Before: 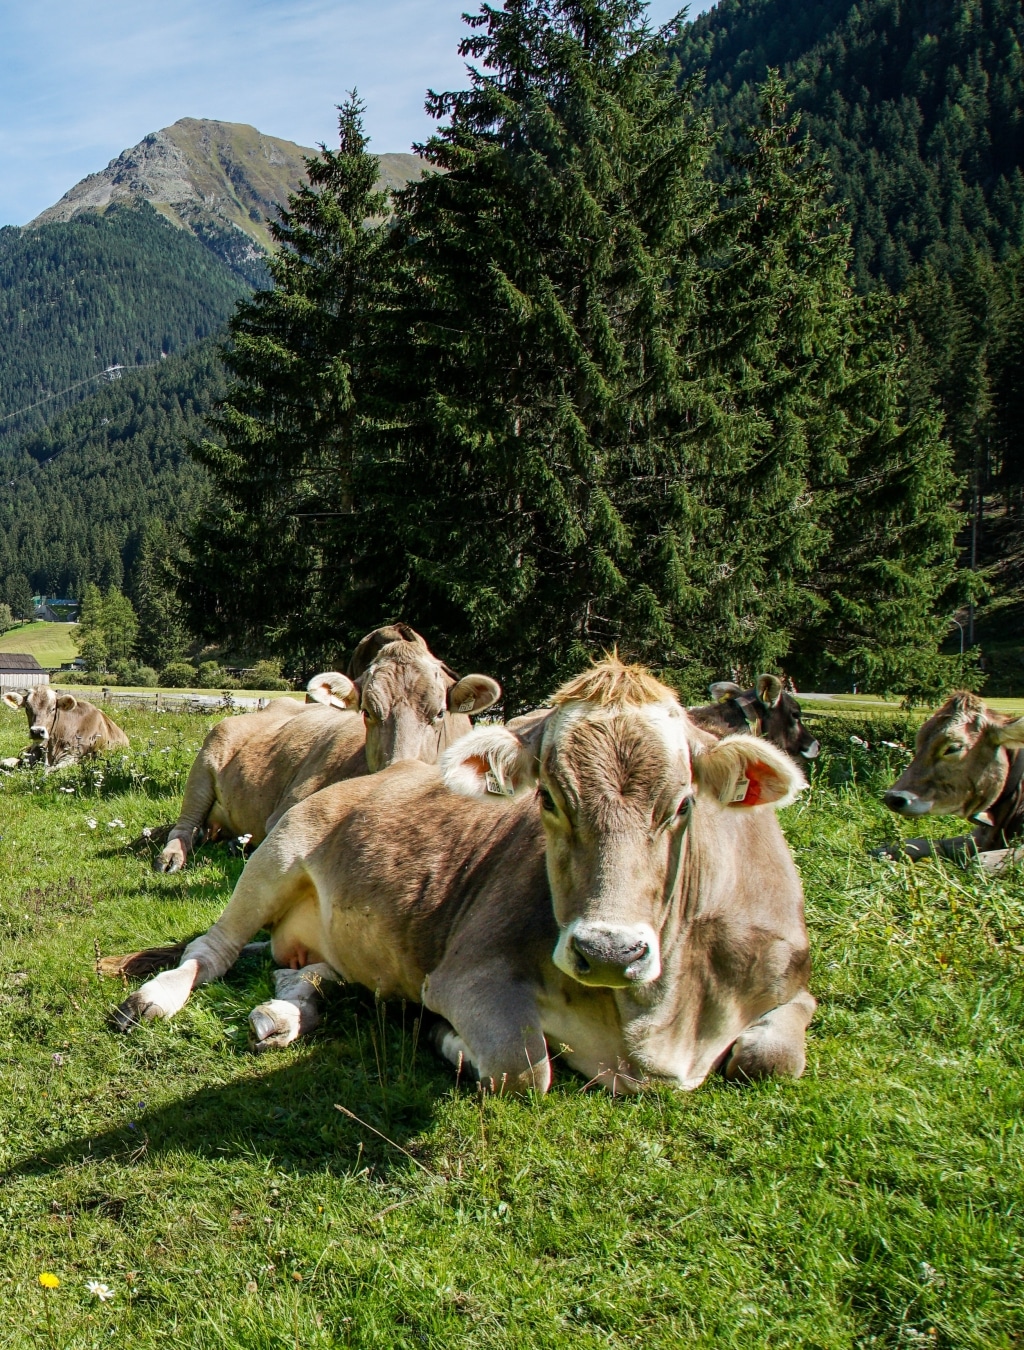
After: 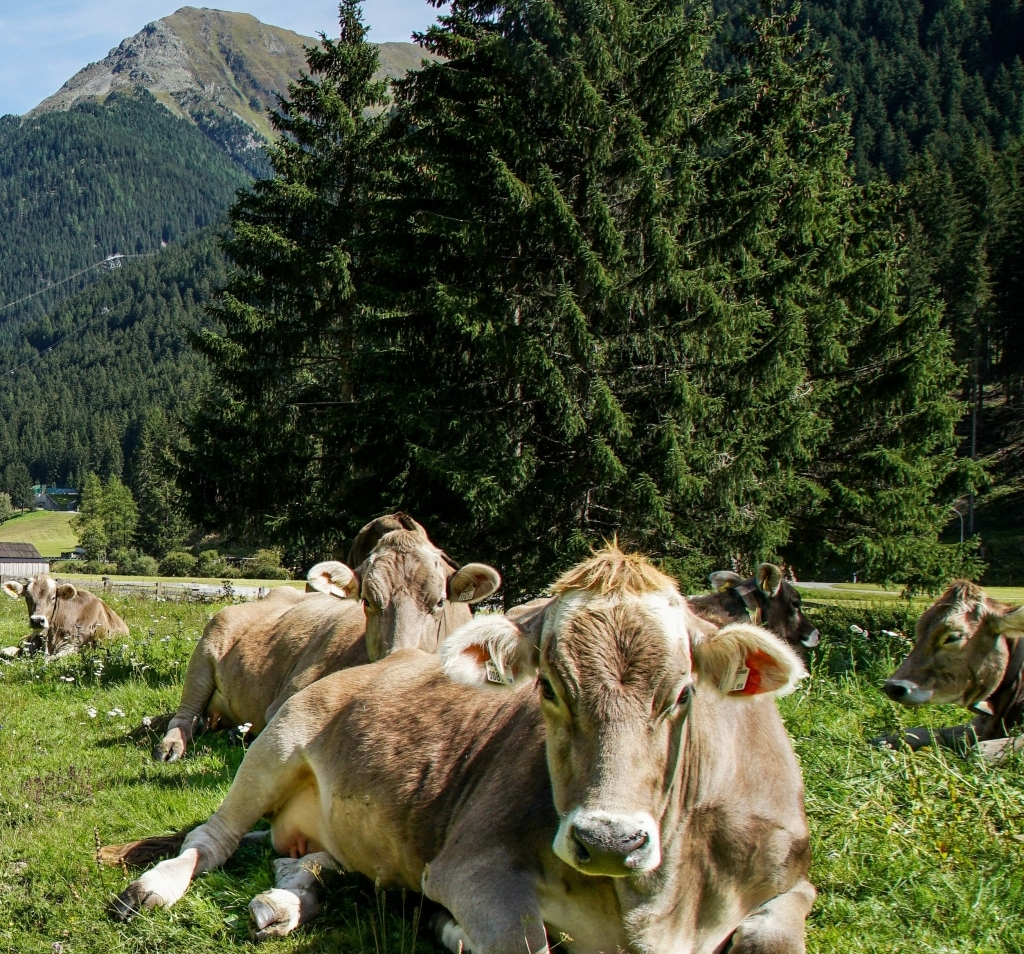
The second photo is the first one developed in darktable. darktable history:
crop and rotate: top 8.293%, bottom 20.996%
levels: mode automatic, gray 50.8%
